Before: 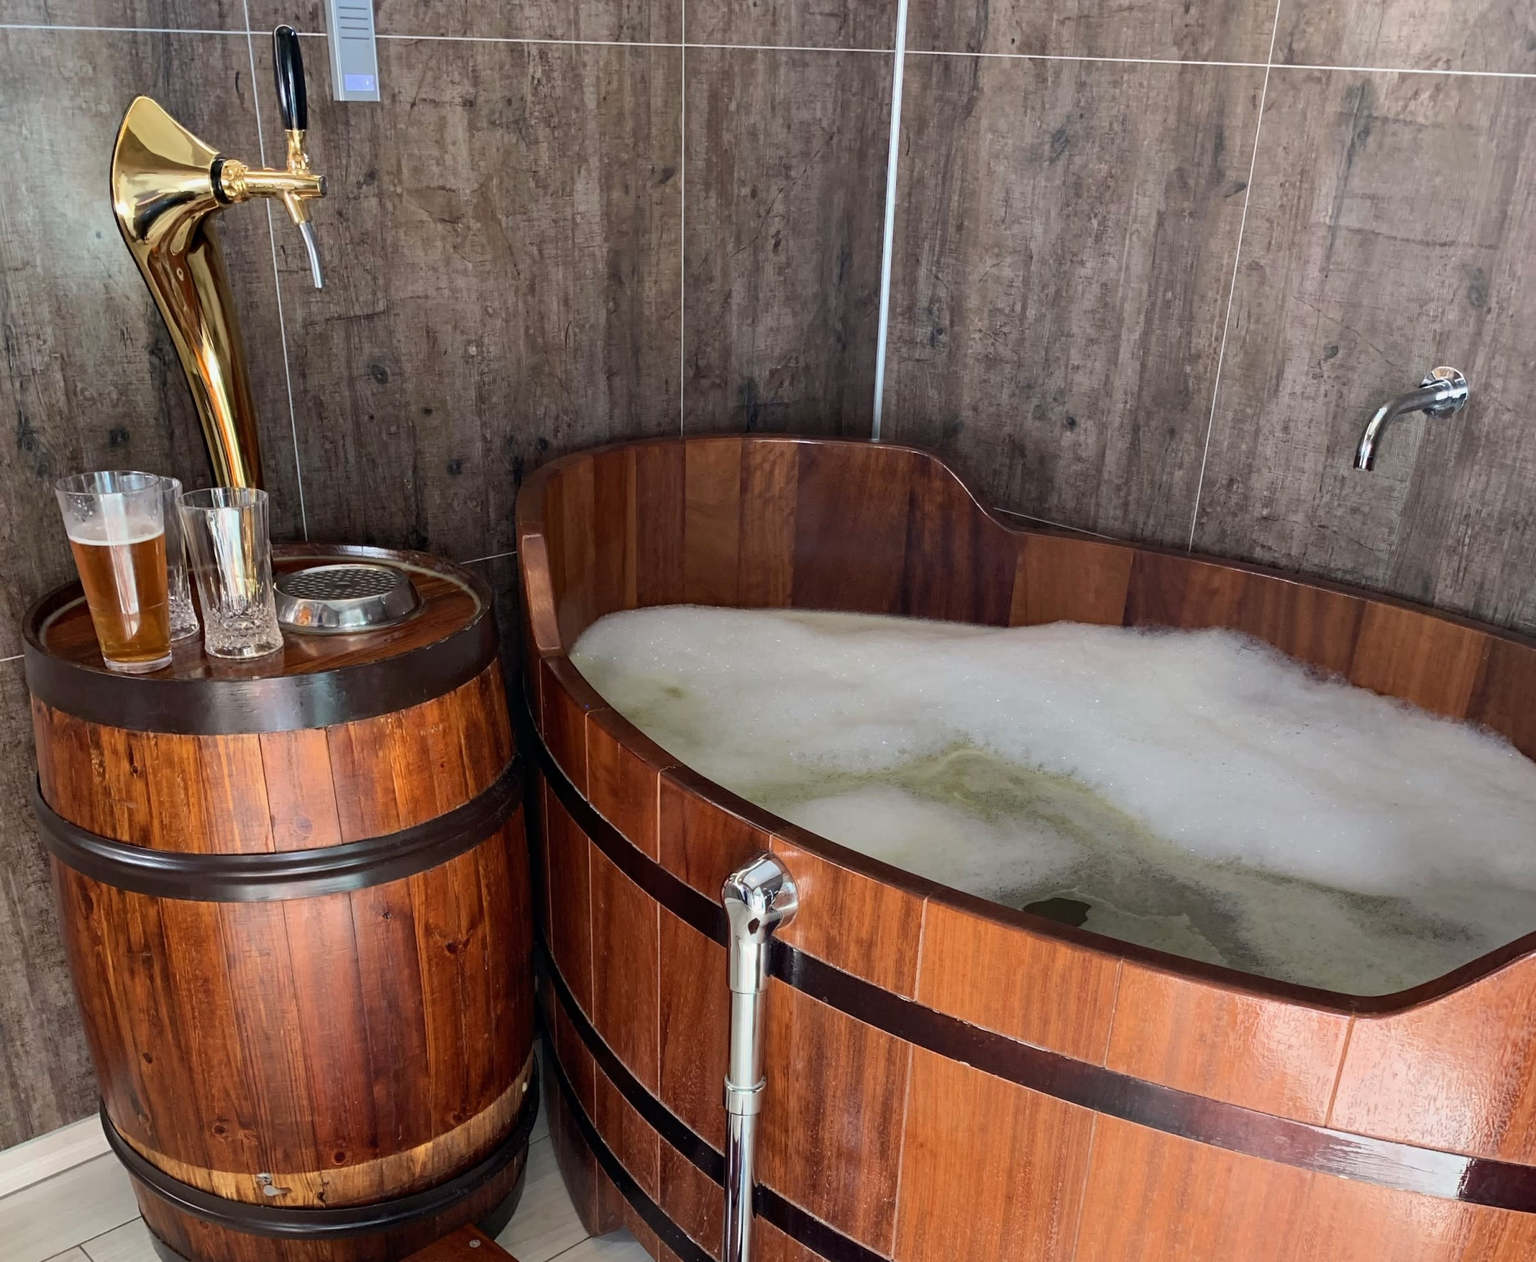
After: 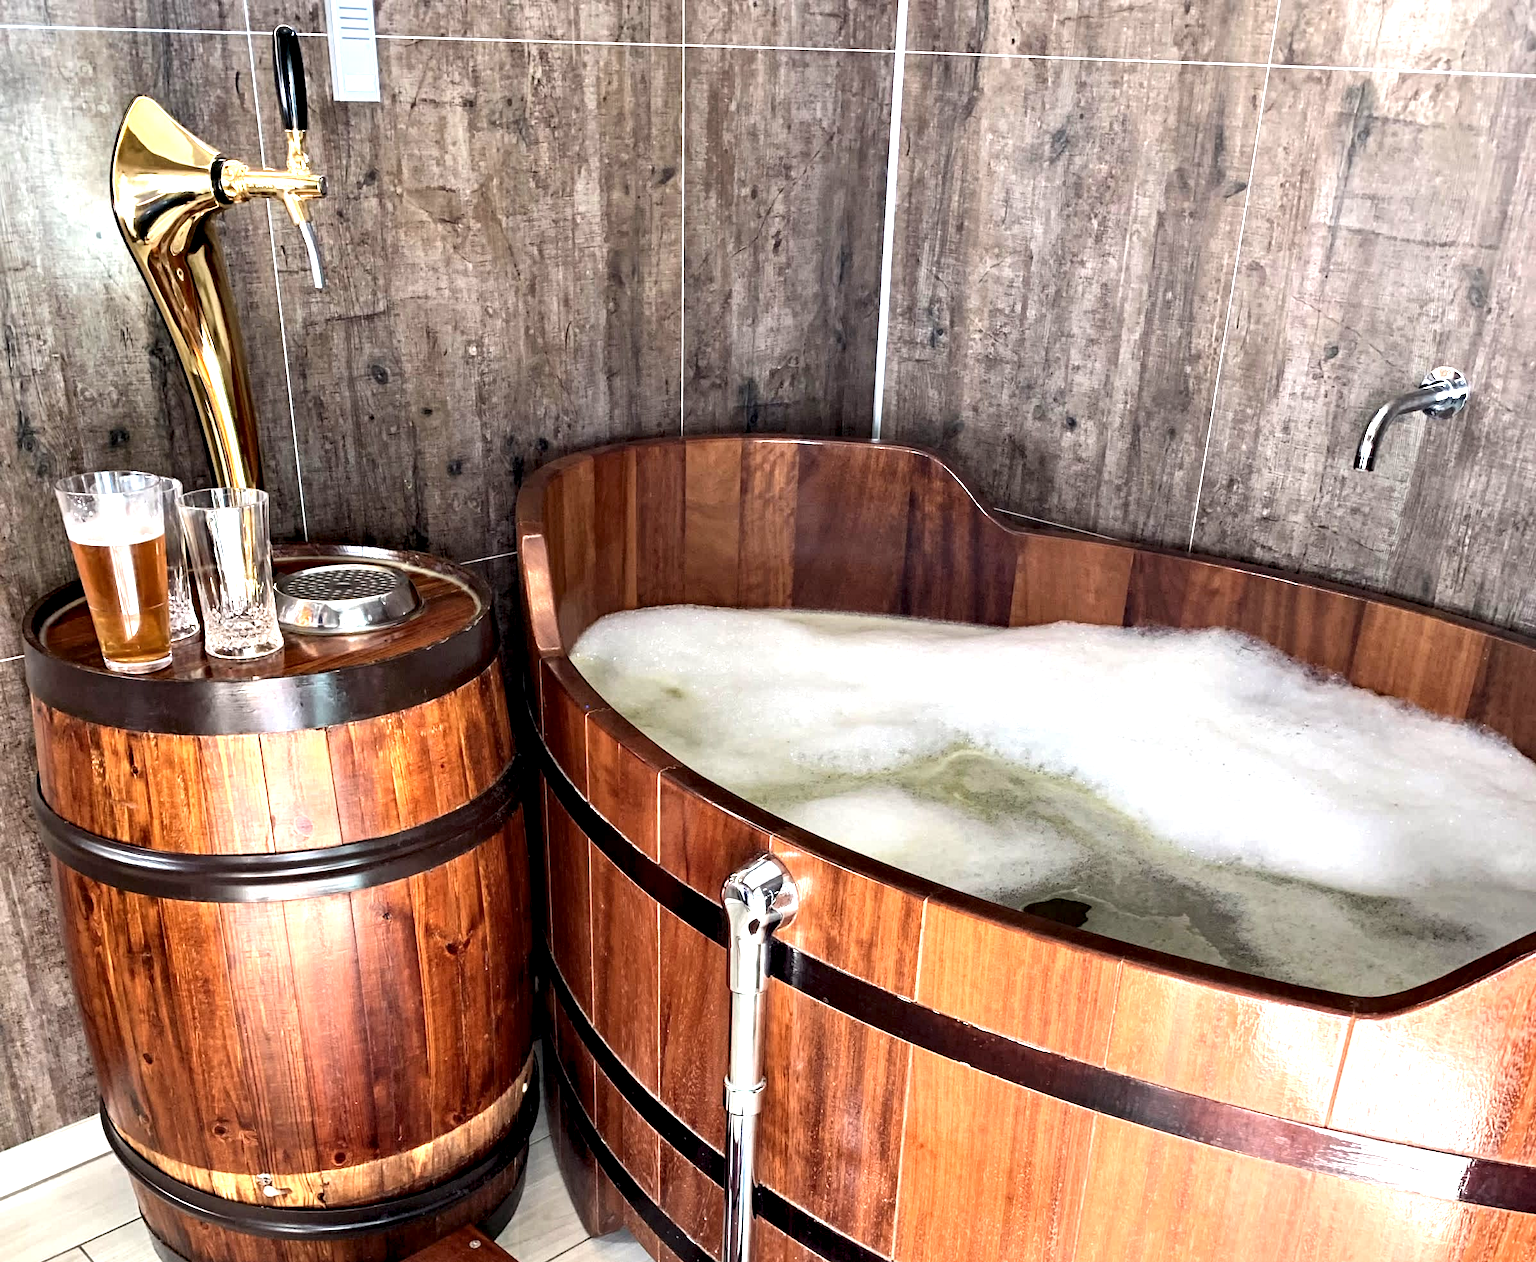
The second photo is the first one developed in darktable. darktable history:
contrast equalizer: y [[0.601, 0.6, 0.598, 0.598, 0.6, 0.601], [0.5 ×6], [0.5 ×6], [0 ×6], [0 ×6]]
tone equalizer: -8 EV -0.55 EV
white balance: emerald 1
exposure: black level correction 0, exposure 1.1 EV, compensate exposure bias true, compensate highlight preservation false
